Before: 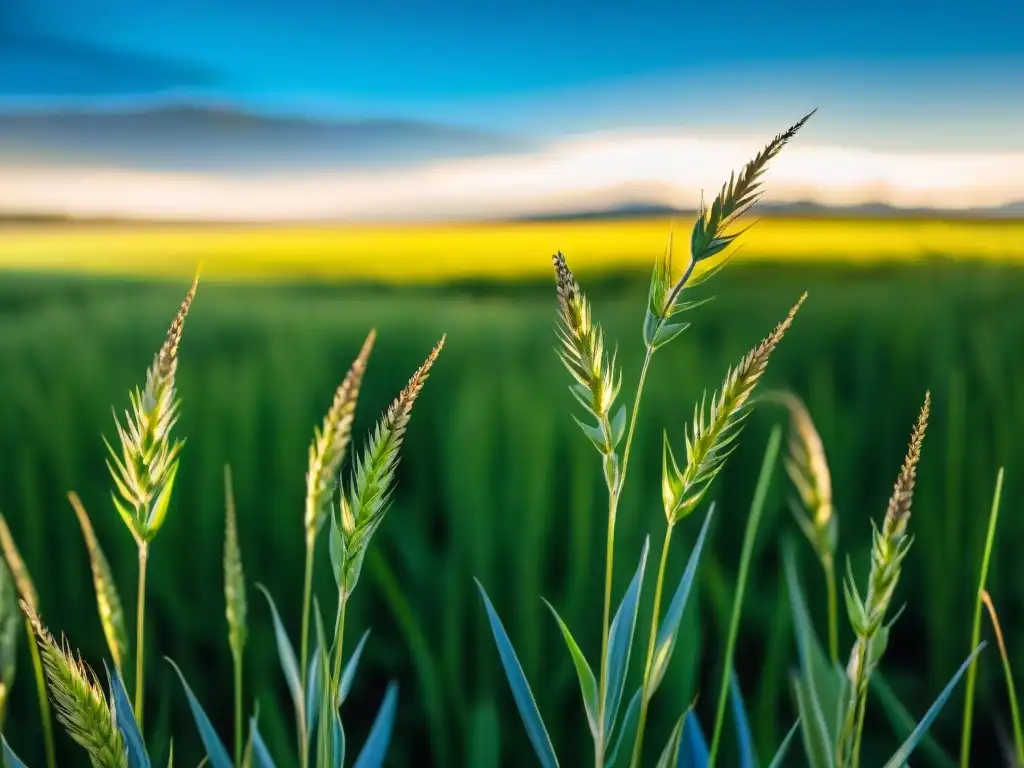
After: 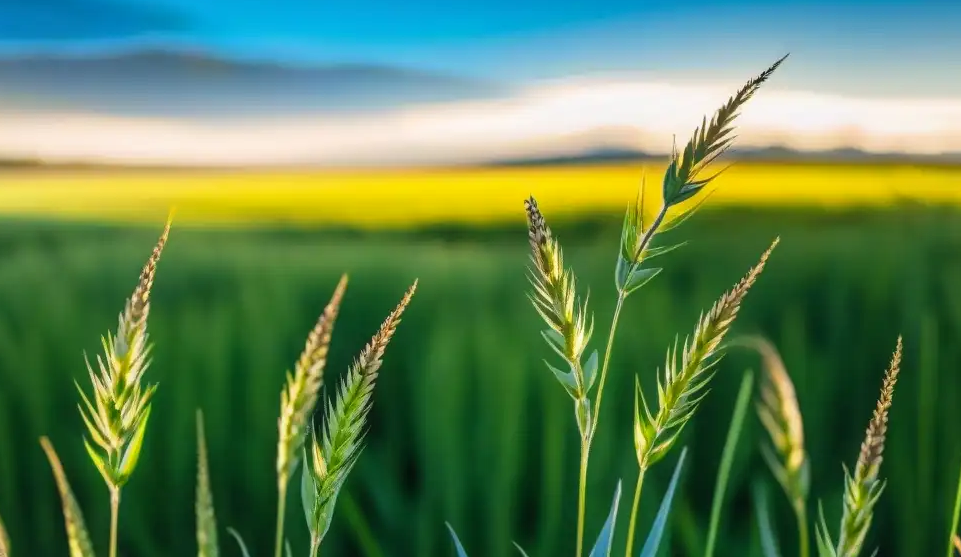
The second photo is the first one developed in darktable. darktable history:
crop: left 2.763%, top 7.224%, right 3.387%, bottom 20.144%
local contrast: detail 109%
